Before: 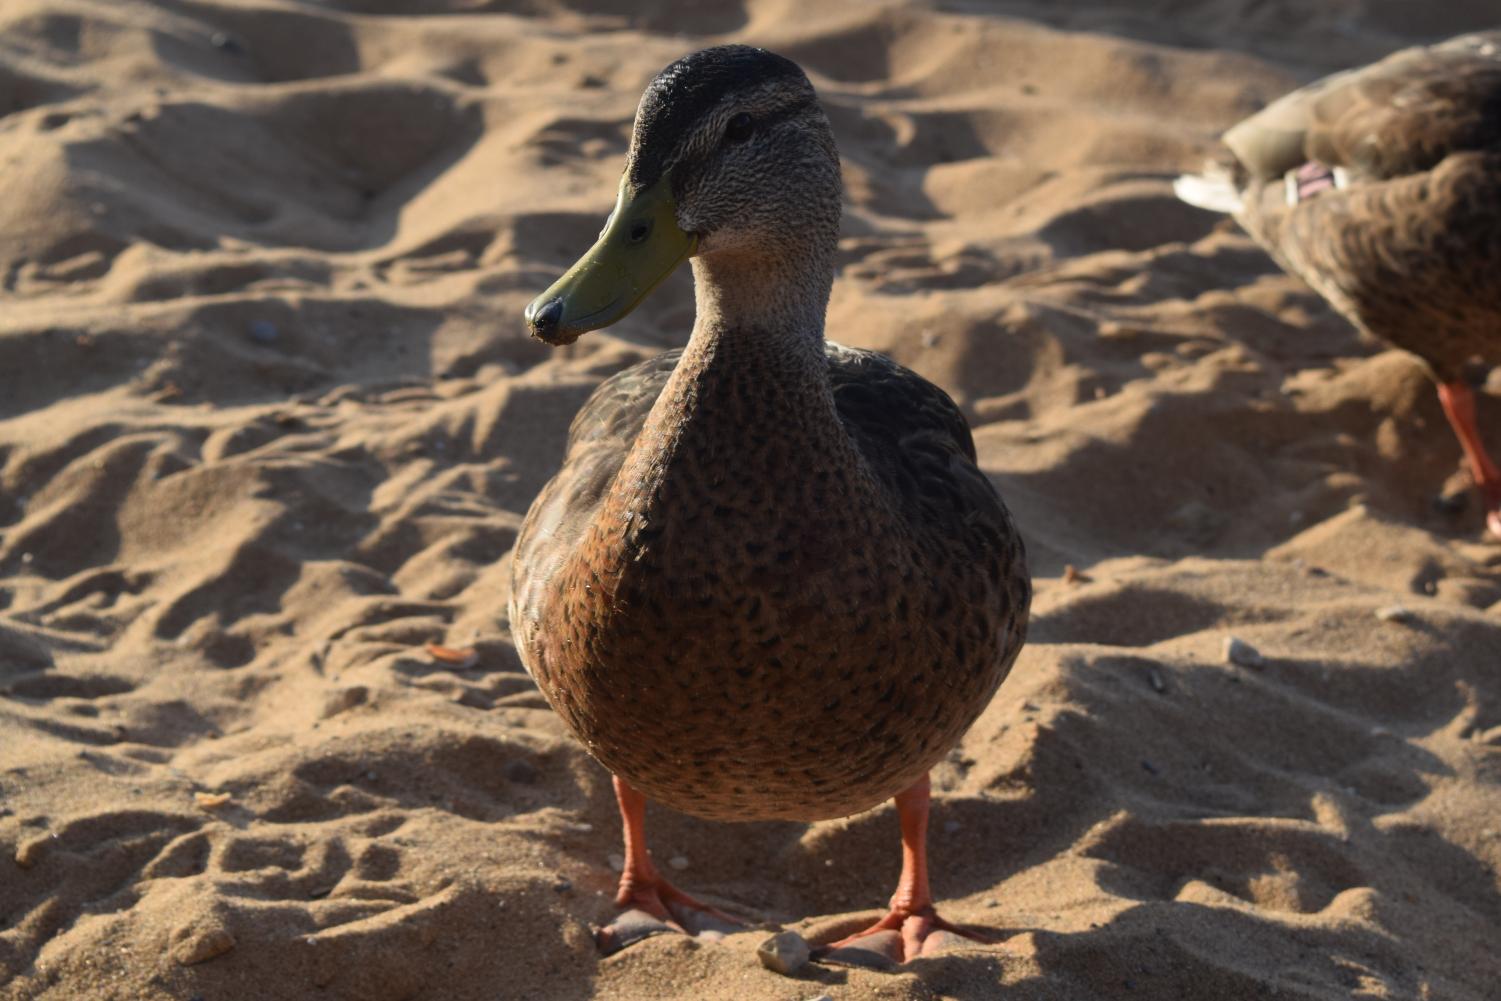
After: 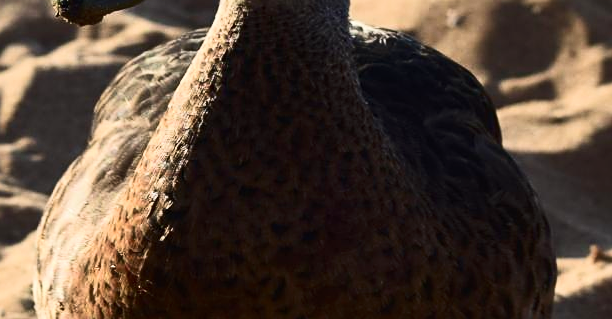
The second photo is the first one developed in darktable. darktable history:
sharpen: on, module defaults
crop: left 31.71%, top 32.037%, right 27.485%, bottom 36.022%
contrast brightness saturation: contrast 0.384, brightness 0.108
velvia: on, module defaults
exposure: exposure -0.181 EV, compensate highlight preservation false
